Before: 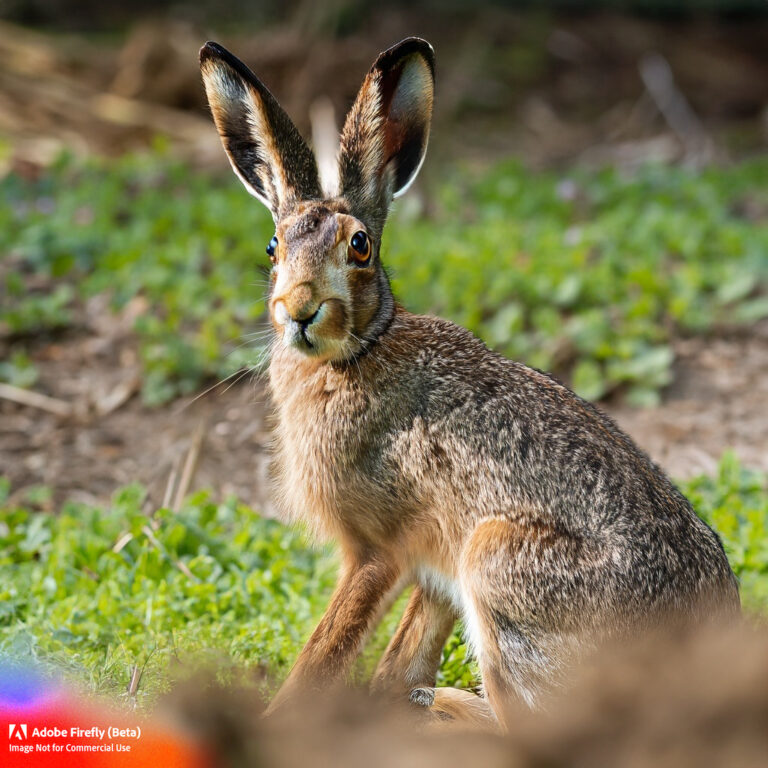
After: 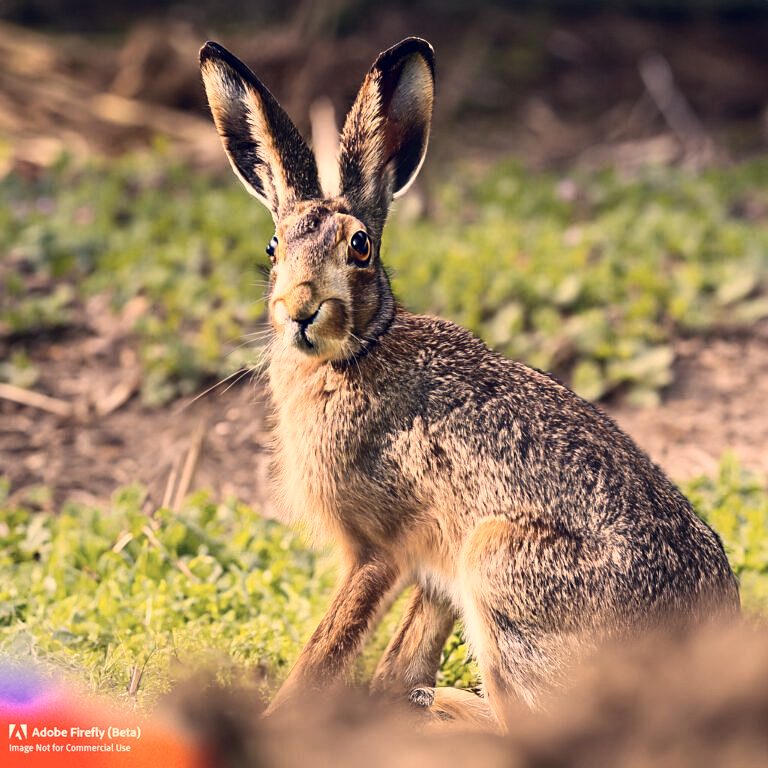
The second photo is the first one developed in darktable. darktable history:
sharpen: amount 0.207
color correction: highlights a* 20.05, highlights b* 27.86, shadows a* 3.38, shadows b* -16.7, saturation 0.746
contrast brightness saturation: contrast 0.237, brightness 0.093
